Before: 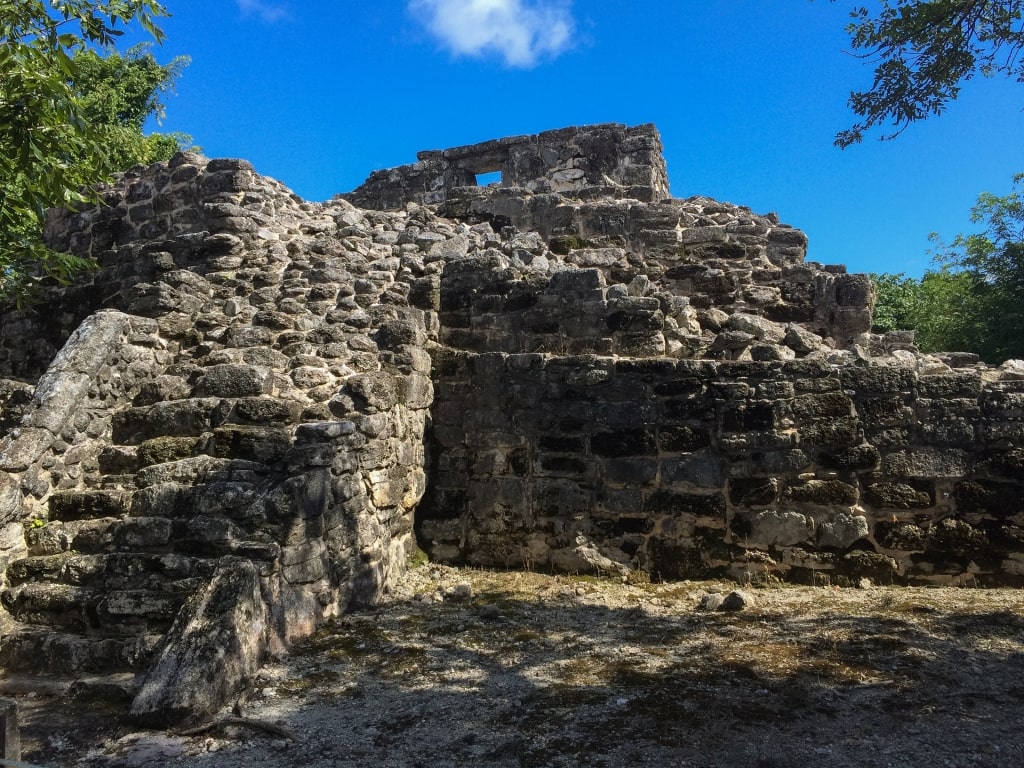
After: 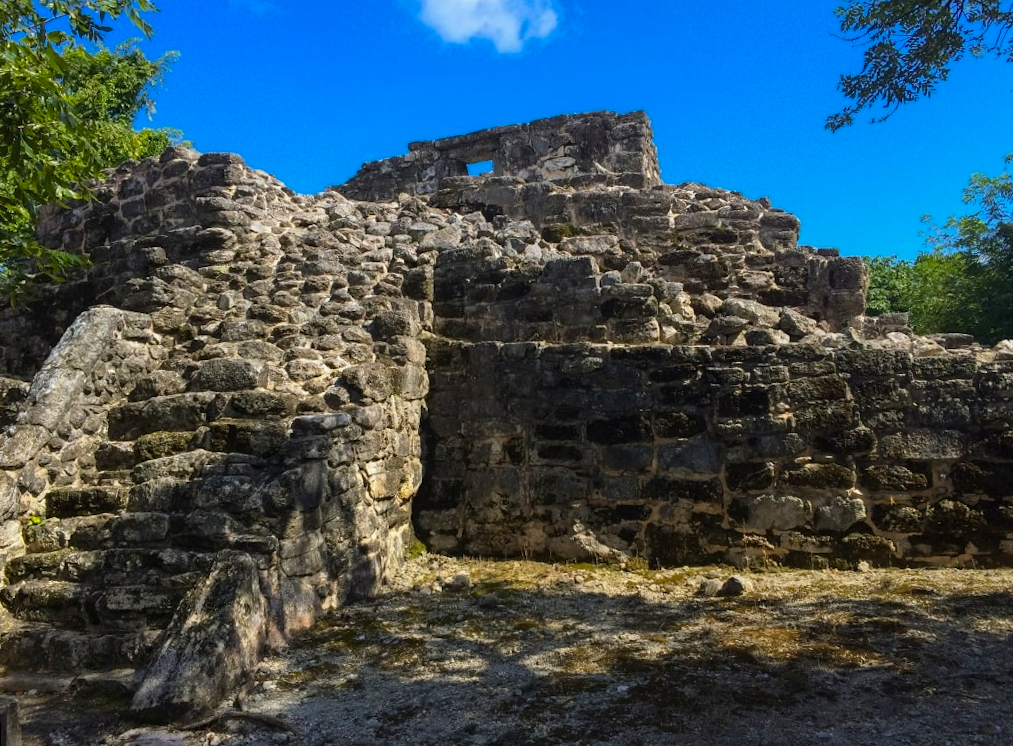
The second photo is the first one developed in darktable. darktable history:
exposure: exposure -0.041 EV, compensate highlight preservation false
color balance rgb: perceptual saturation grading › global saturation 25%, global vibrance 20%
rotate and perspective: rotation -1°, crop left 0.011, crop right 0.989, crop top 0.025, crop bottom 0.975
